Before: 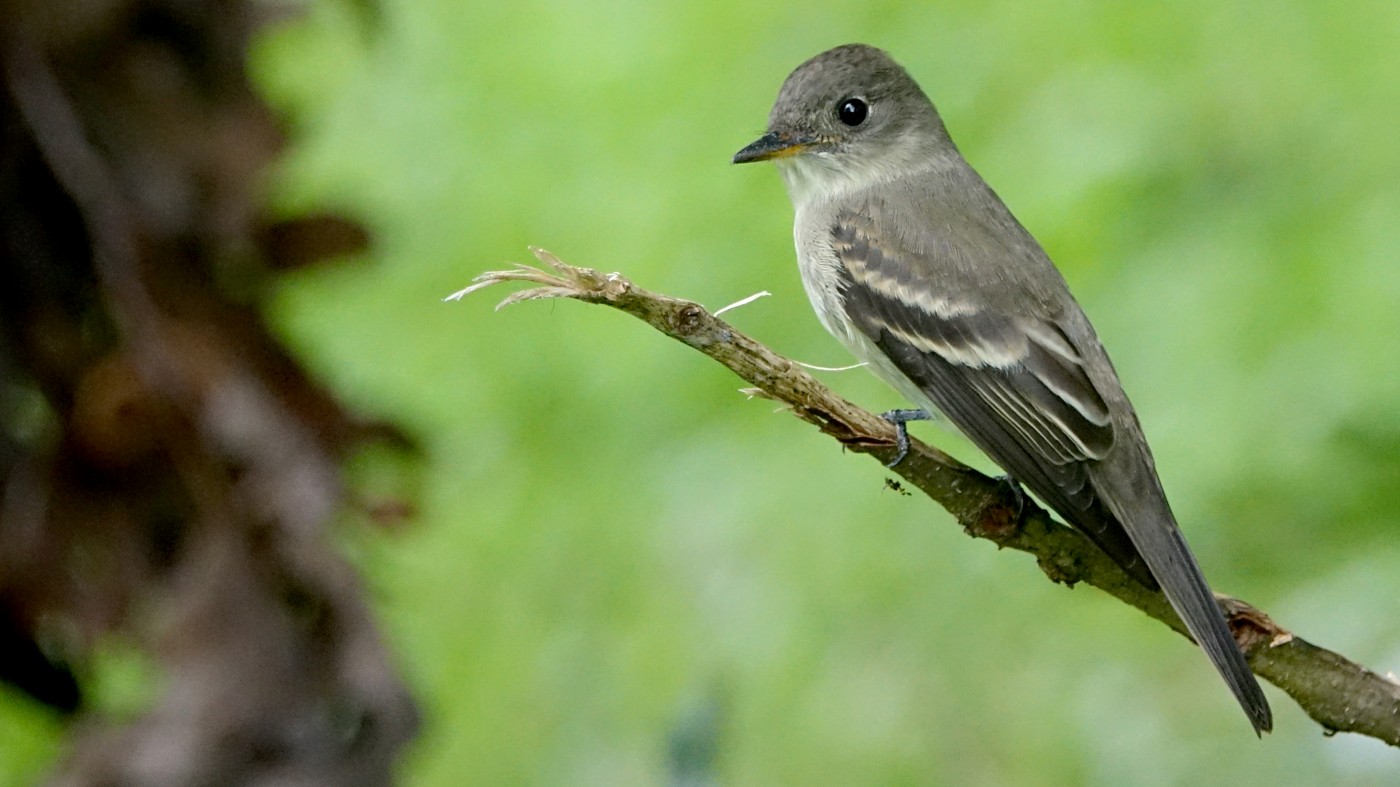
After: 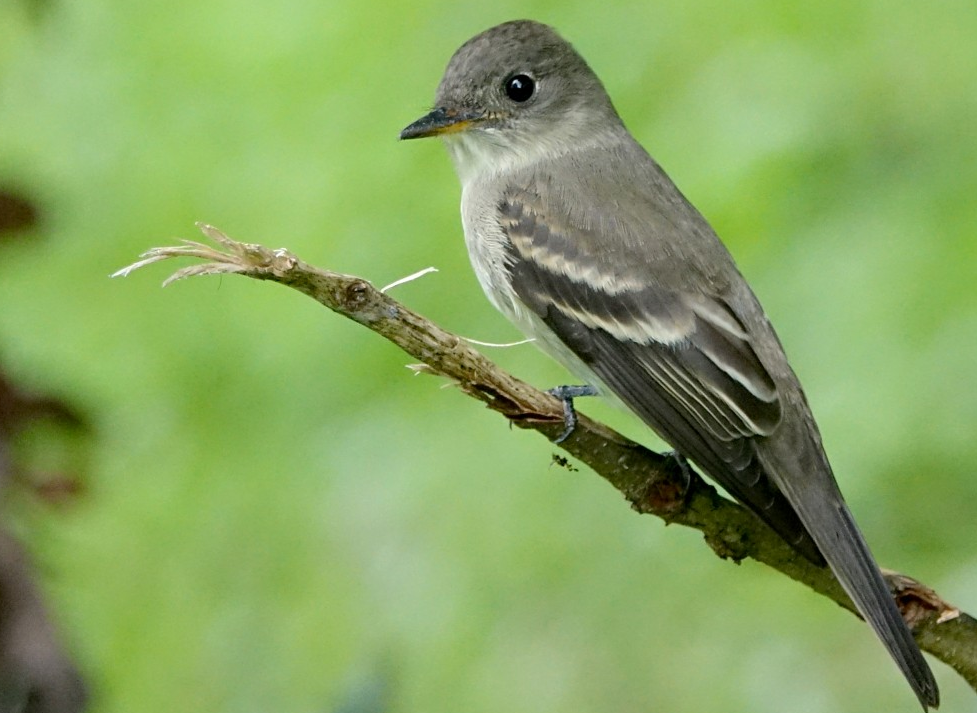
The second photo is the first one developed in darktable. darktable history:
crop and rotate: left 23.81%, top 3.271%, right 6.396%, bottom 6.006%
